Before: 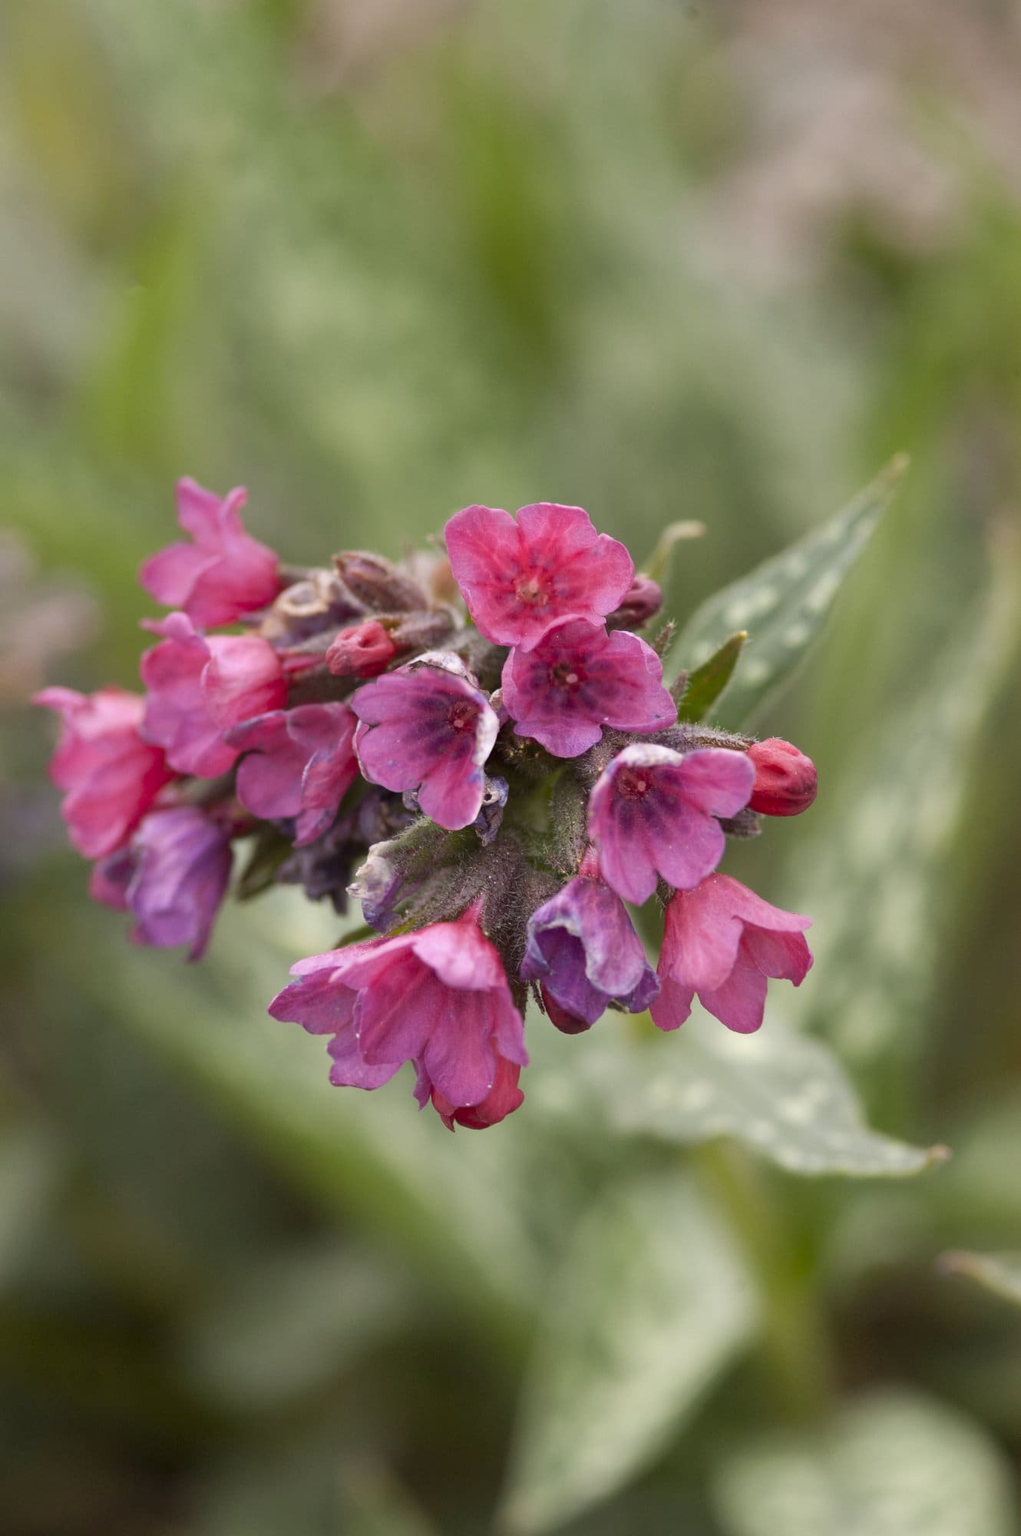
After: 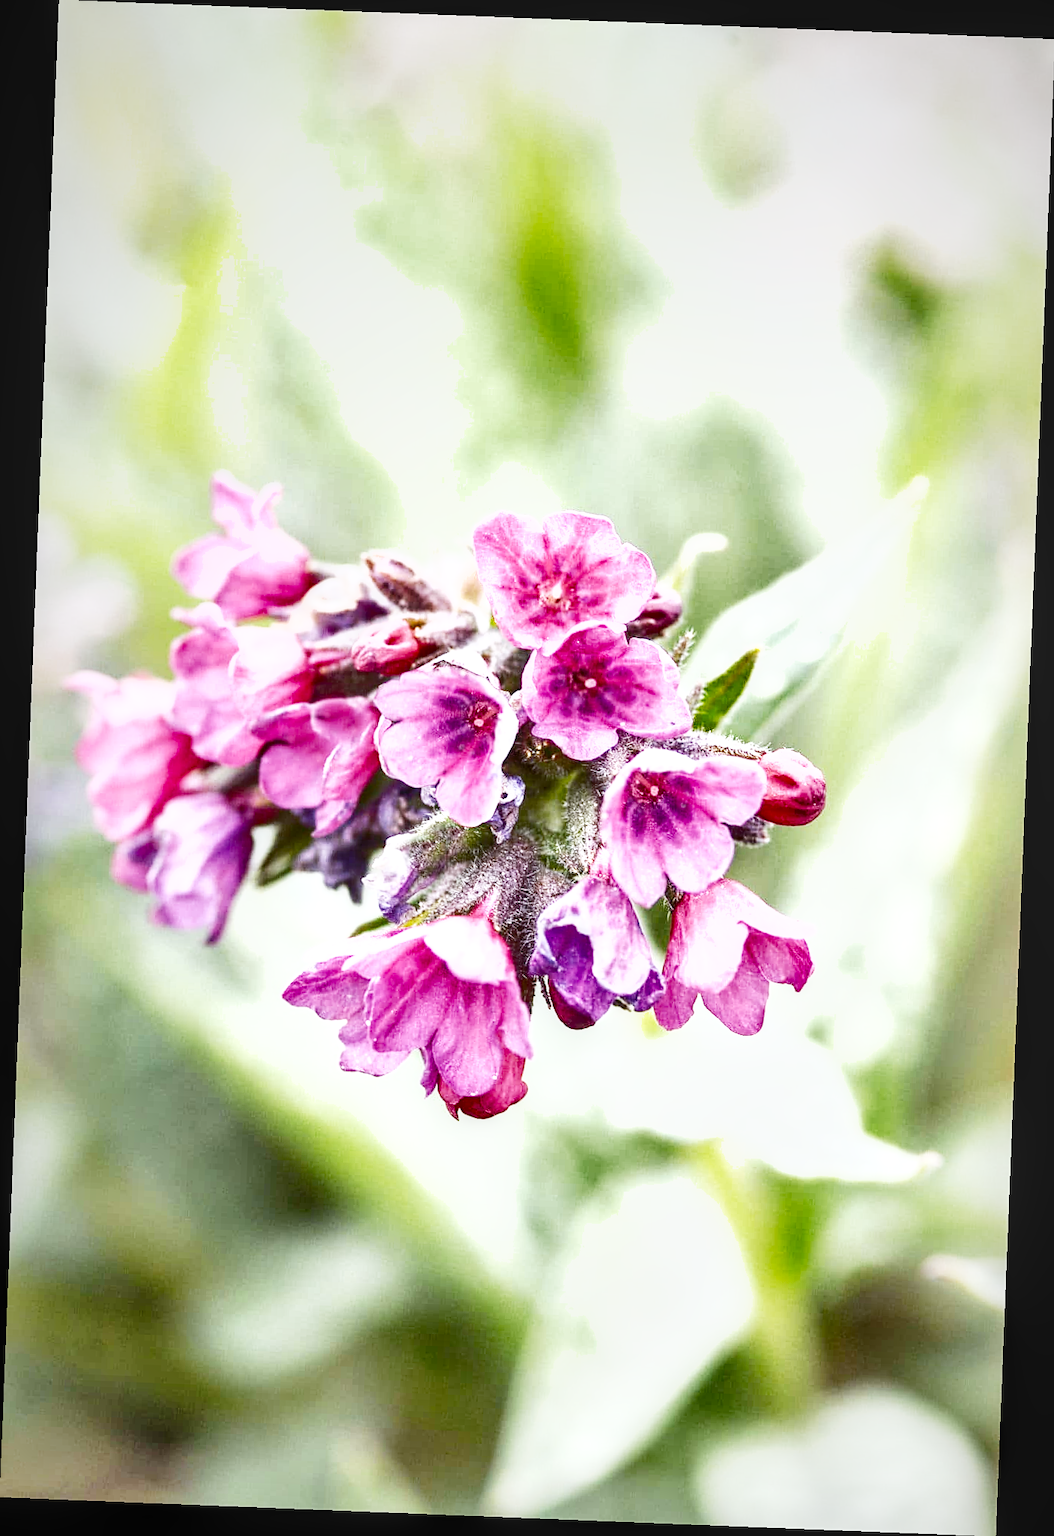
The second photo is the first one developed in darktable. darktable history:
vignetting: fall-off start 97%, fall-off radius 100%, width/height ratio 0.609, unbound false
color calibration: x 0.37, y 0.382, temperature 4313.32 K
sharpen: radius 1.864, amount 0.398, threshold 1.271
rotate and perspective: rotation 2.27°, automatic cropping off
exposure: exposure 2 EV, compensate highlight preservation false
local contrast: detail 130%
base curve: curves: ch0 [(0, 0) (0.028, 0.03) (0.121, 0.232) (0.46, 0.748) (0.859, 0.968) (1, 1)], preserve colors none
shadows and highlights: shadows 60, highlights -60.23, soften with gaussian
